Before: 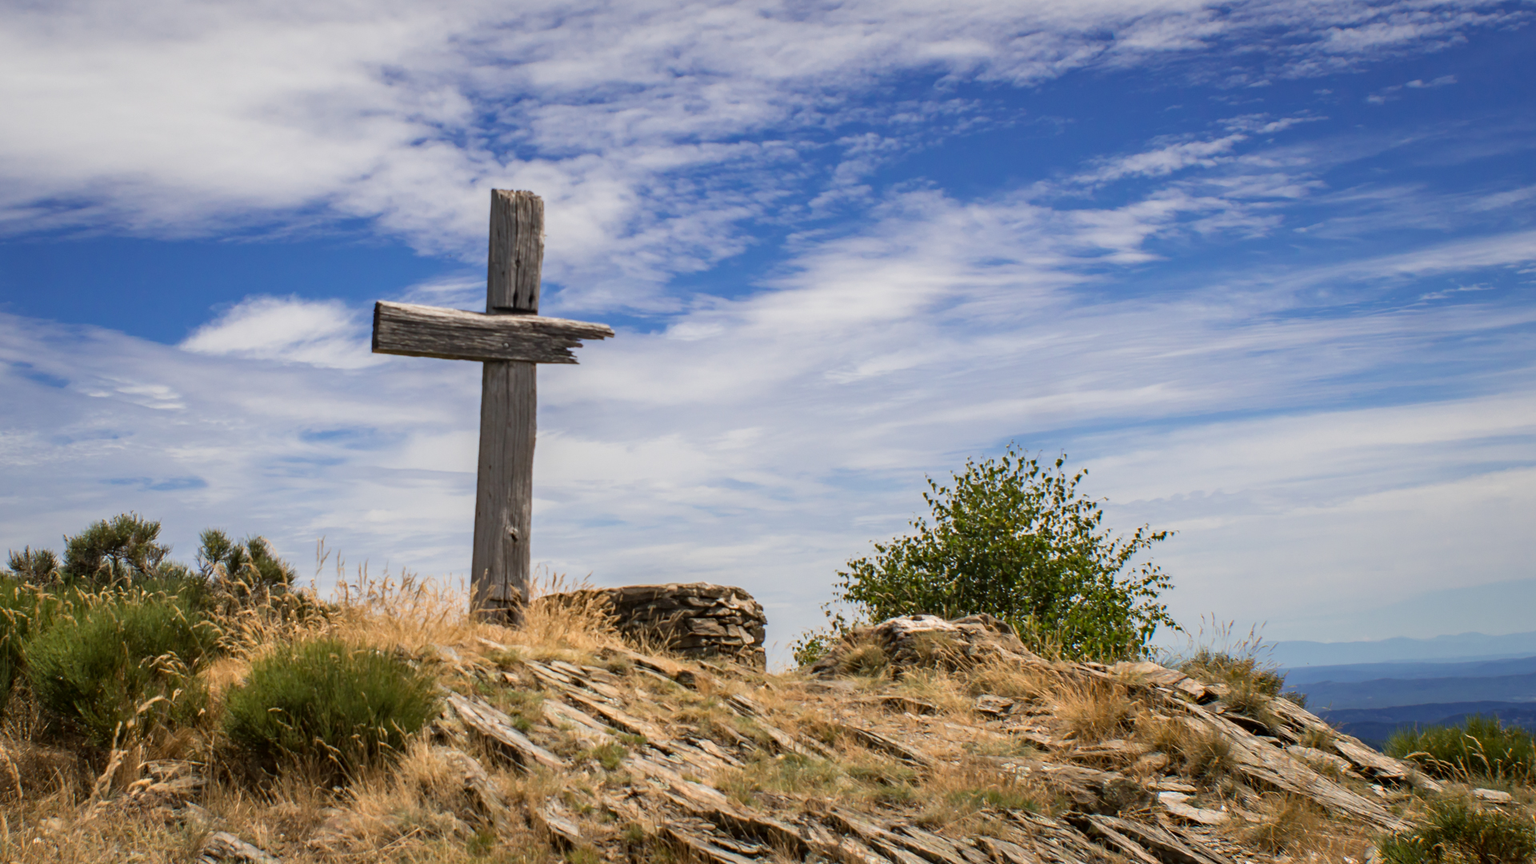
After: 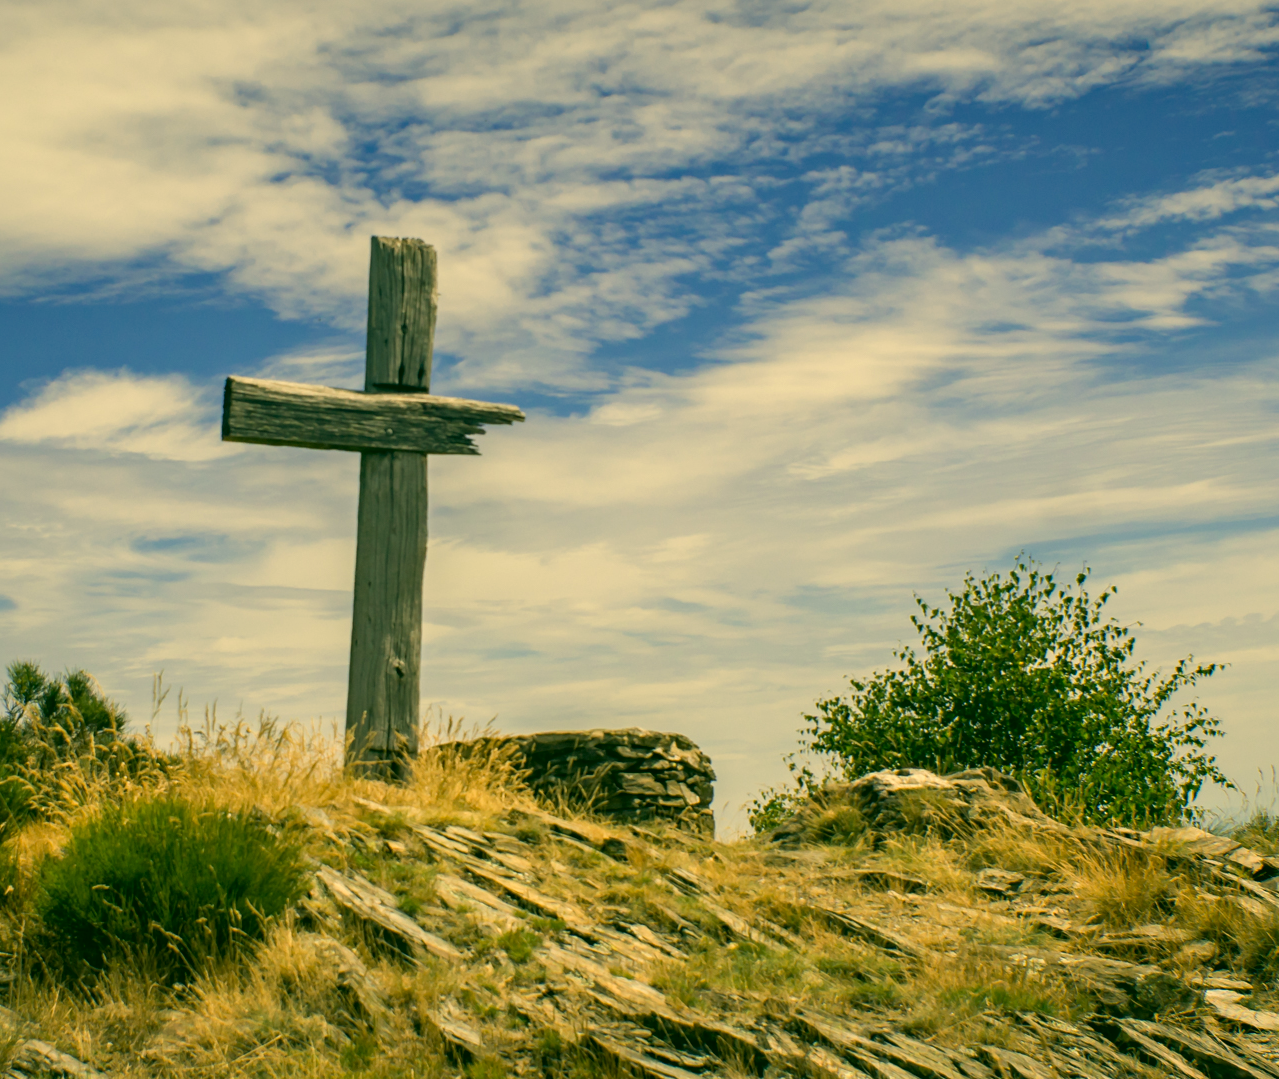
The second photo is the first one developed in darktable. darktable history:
local contrast: mode bilateral grid, contrast 10, coarseness 25, detail 115%, midtone range 0.2
color correction: highlights a* 5.62, highlights b* 33.57, shadows a* -25.86, shadows b* 4.02
crop and rotate: left 12.673%, right 20.66%
exposure: compensate highlight preservation false
